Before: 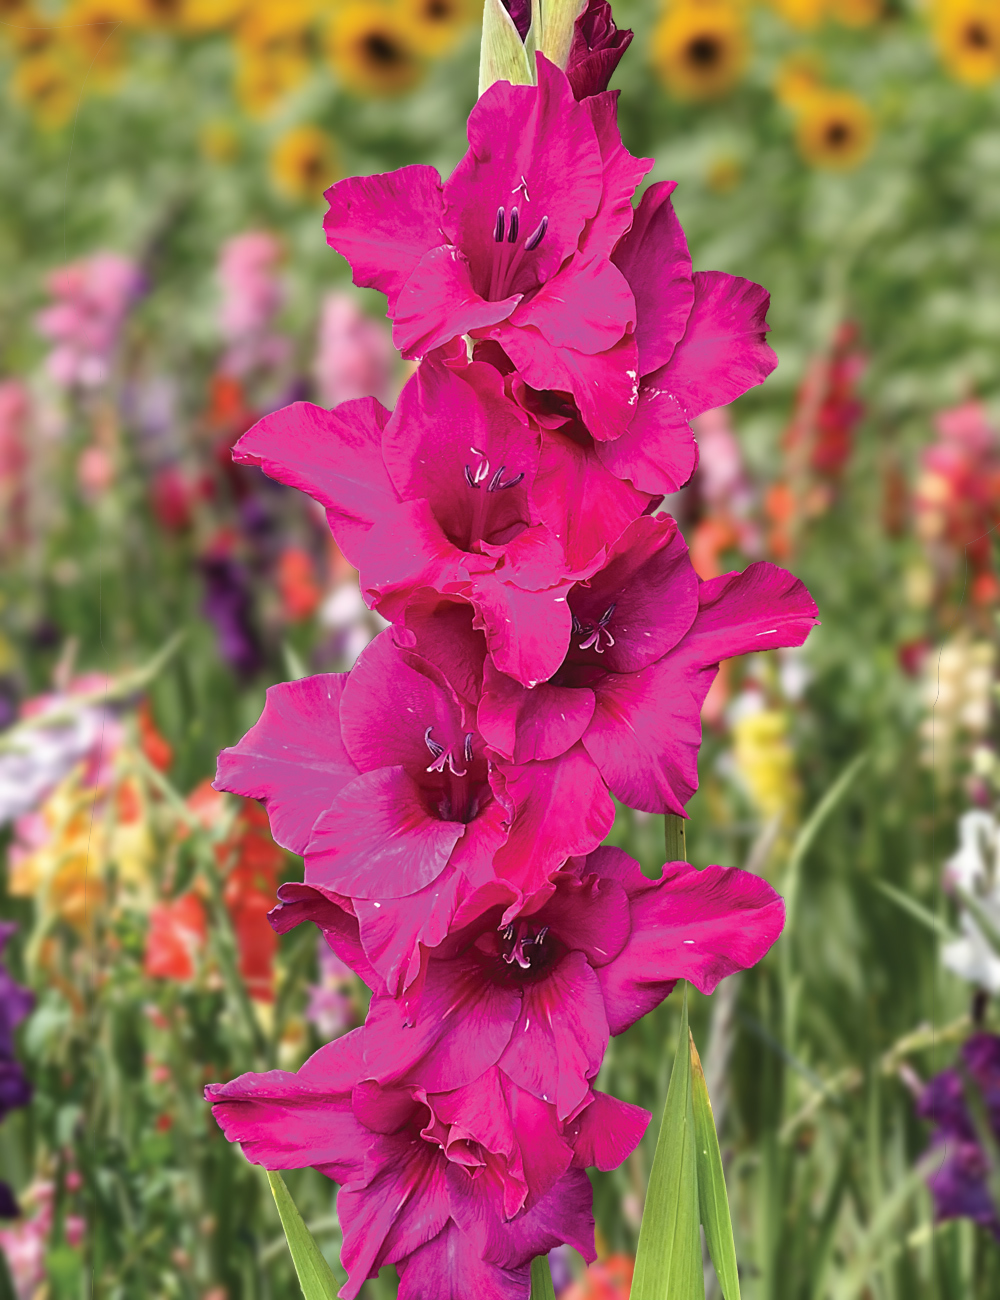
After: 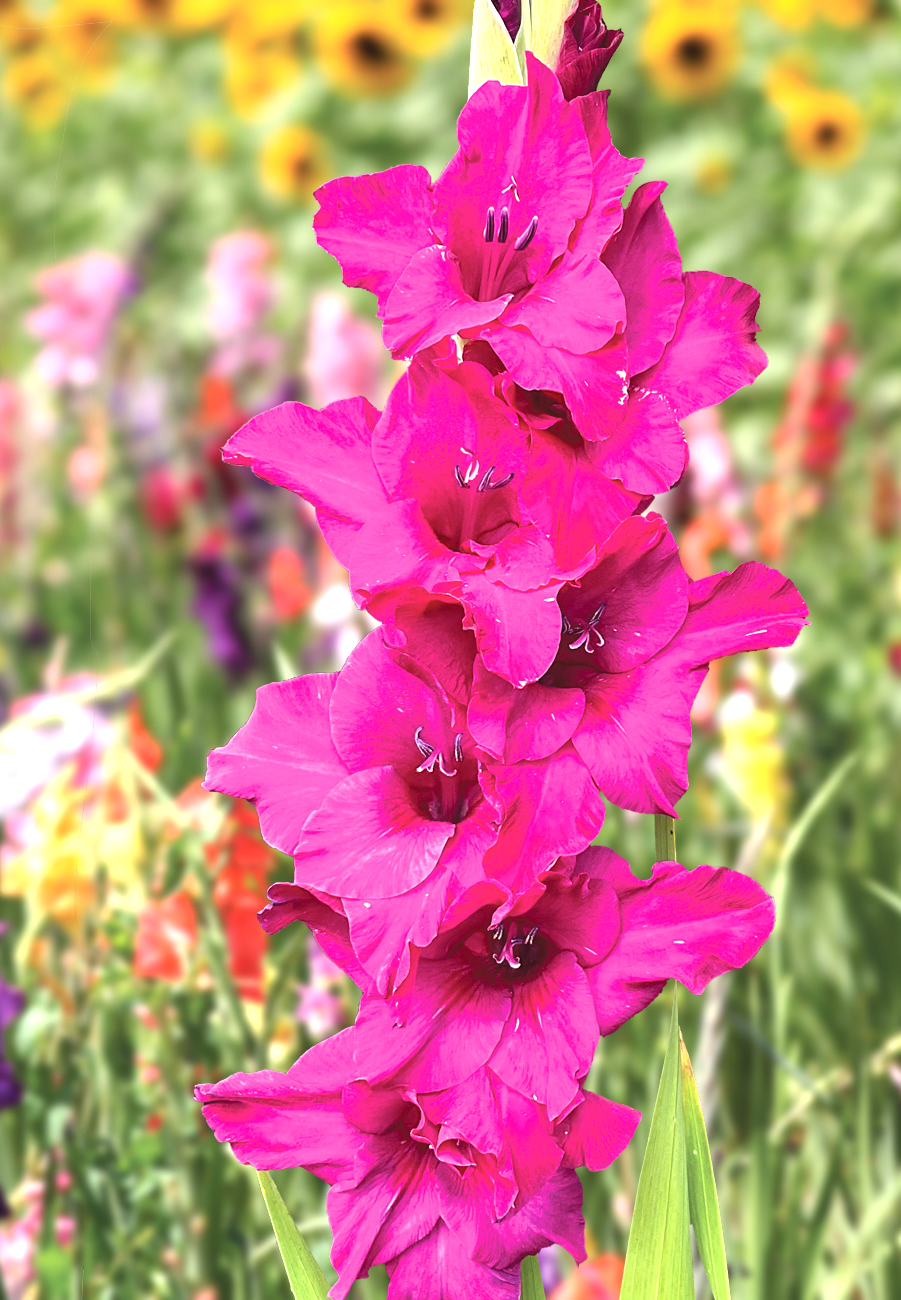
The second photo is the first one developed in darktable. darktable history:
crop and rotate: left 1.088%, right 8.807%
exposure: black level correction 0.001, exposure 0.955 EV, compensate exposure bias true, compensate highlight preservation false
